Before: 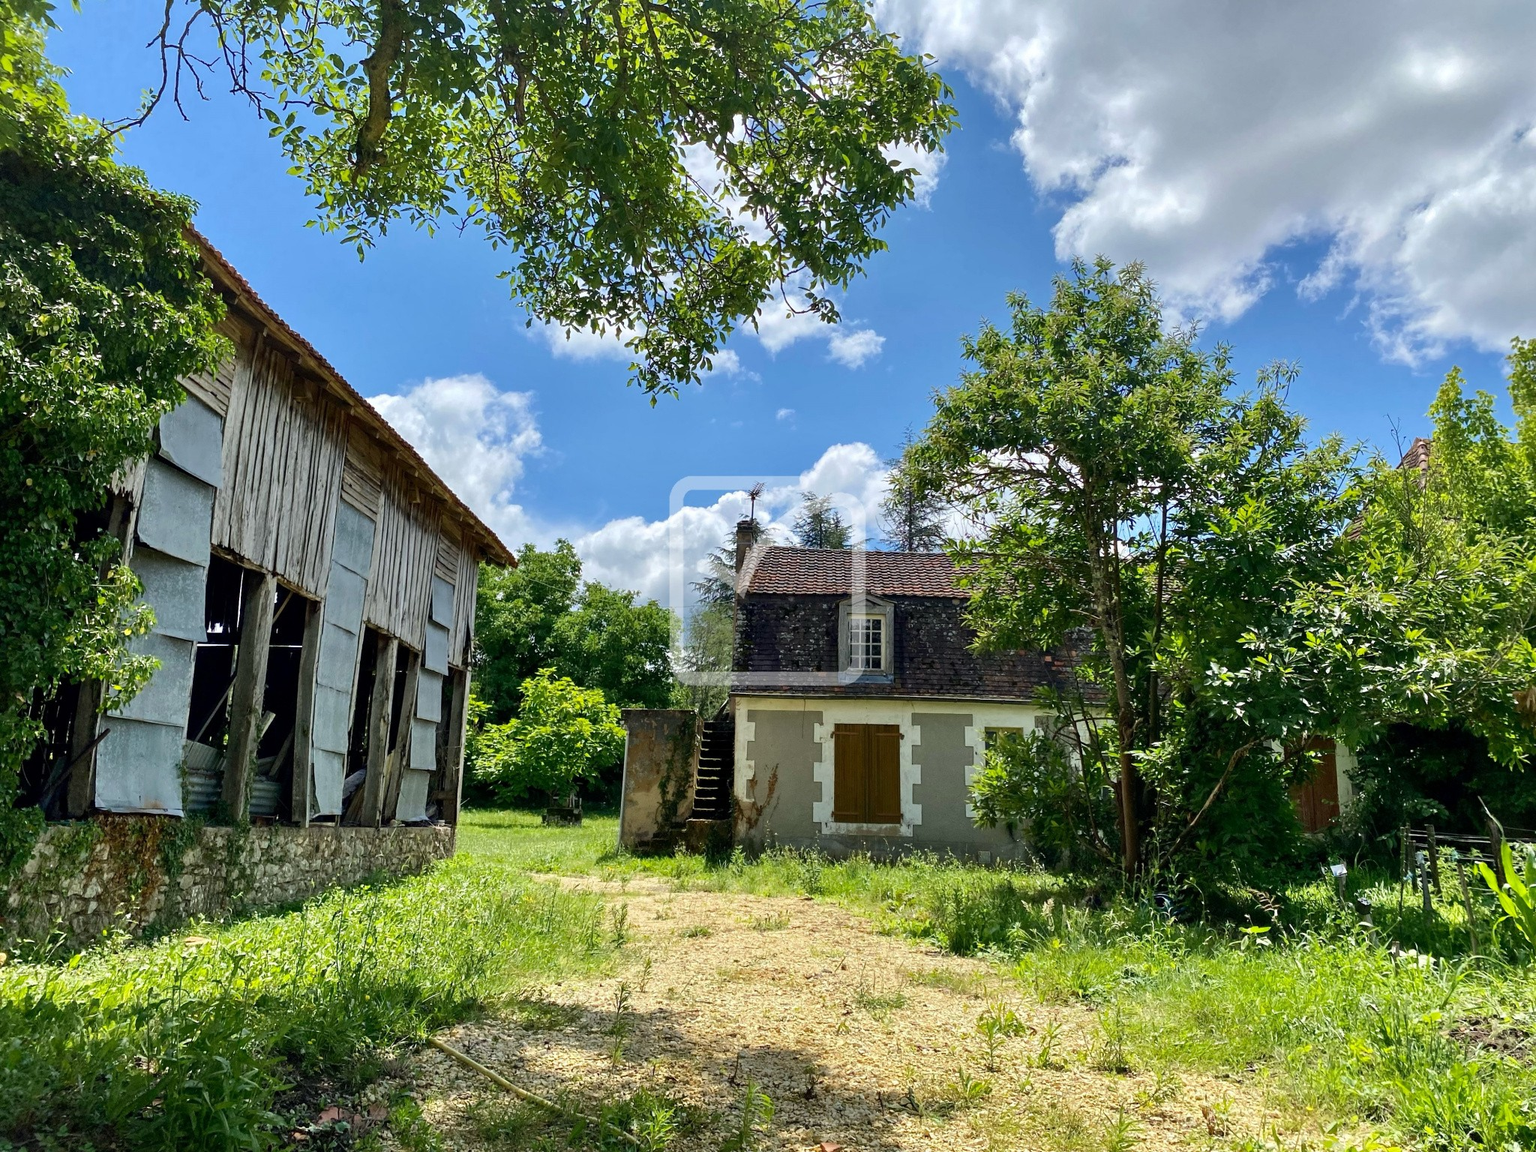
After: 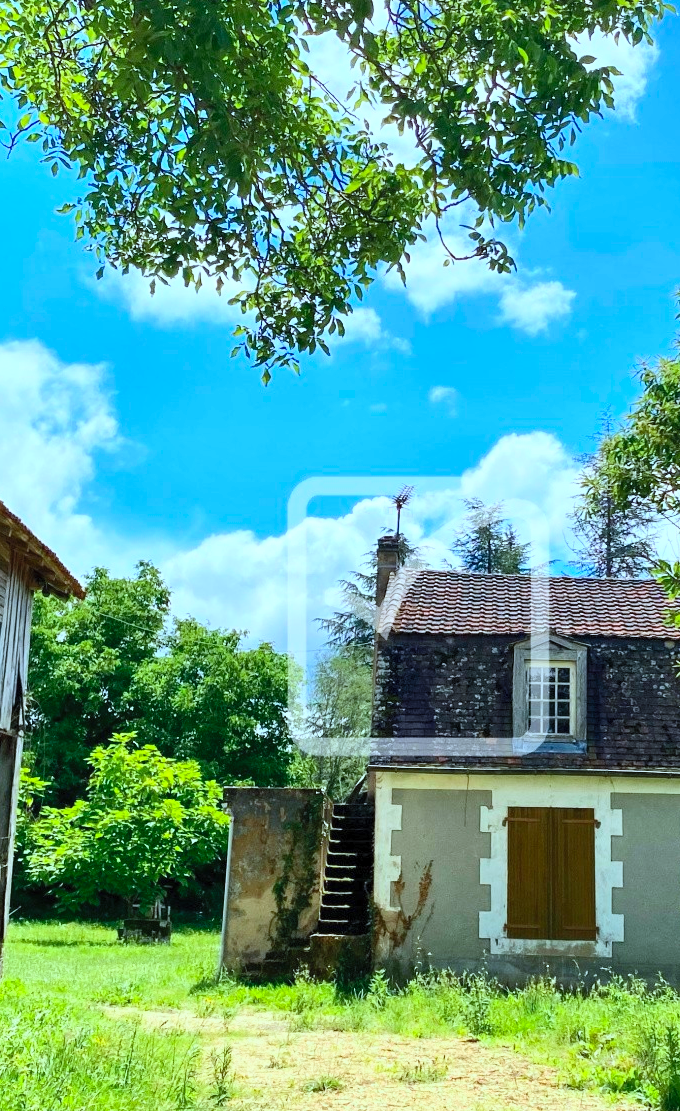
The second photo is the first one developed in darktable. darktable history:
crop and rotate: left 29.589%, top 10.327%, right 37.199%, bottom 17.301%
color calibration: illuminant F (fluorescent), F source F9 (Cool White Deluxe 4150 K) – high CRI, x 0.375, y 0.373, temperature 4161.22 K, saturation algorithm version 1 (2020)
contrast brightness saturation: contrast 0.235, brightness 0.255, saturation 0.373
